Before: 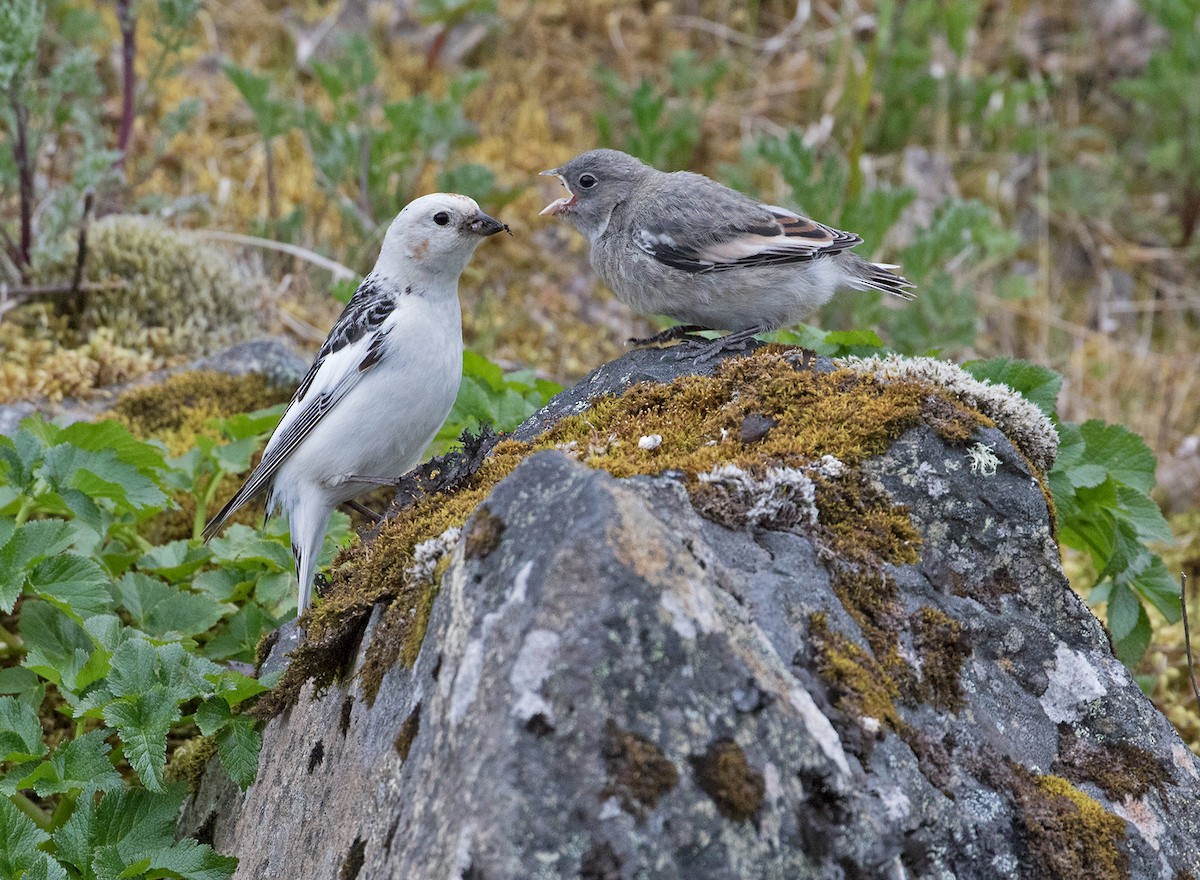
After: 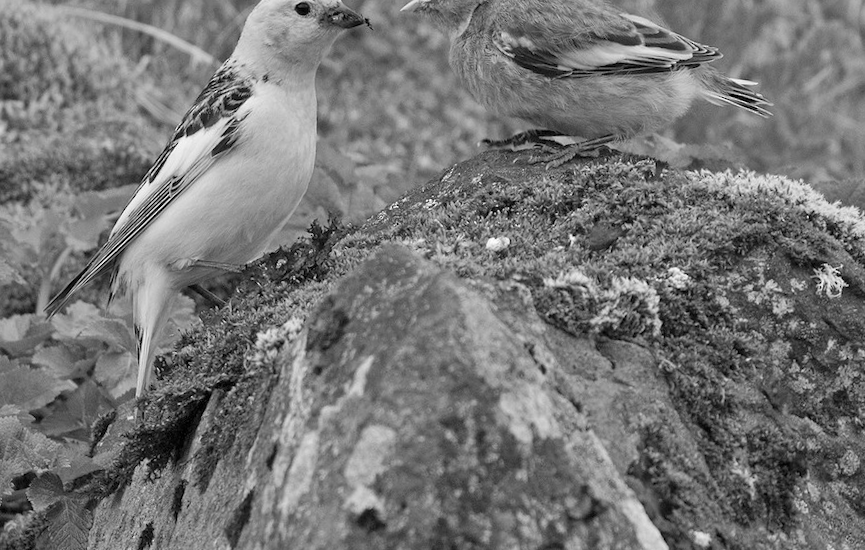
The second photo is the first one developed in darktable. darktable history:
crop and rotate: angle -3.37°, left 9.79%, top 20.73%, right 12.42%, bottom 11.82%
monochrome: a 32, b 64, size 2.3
